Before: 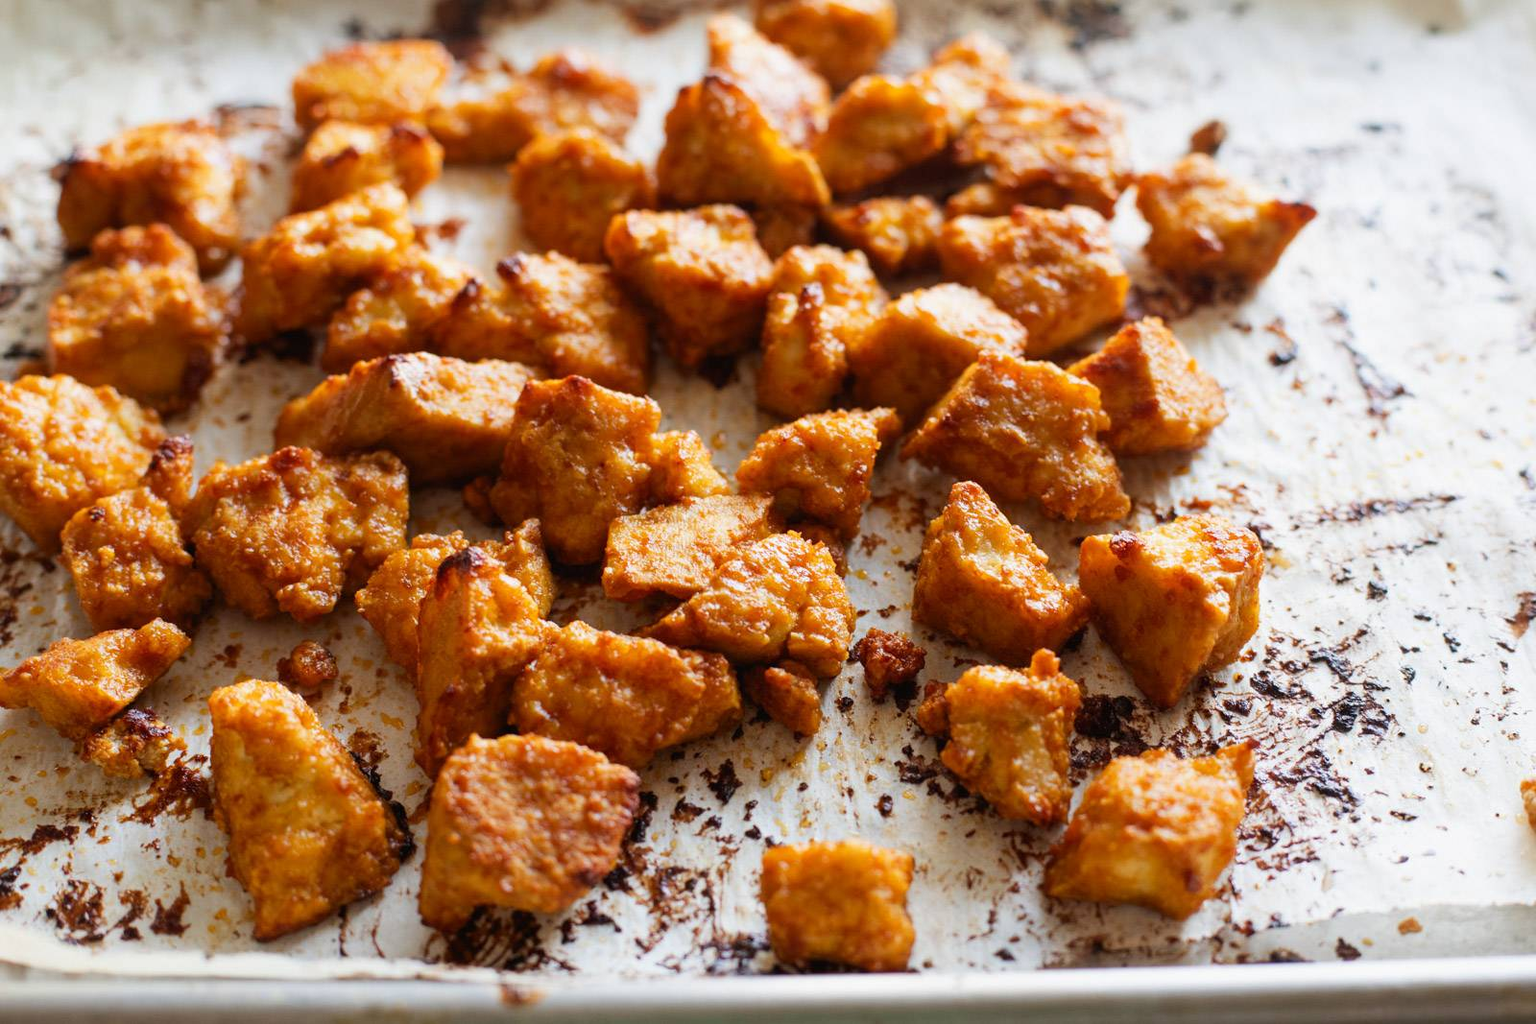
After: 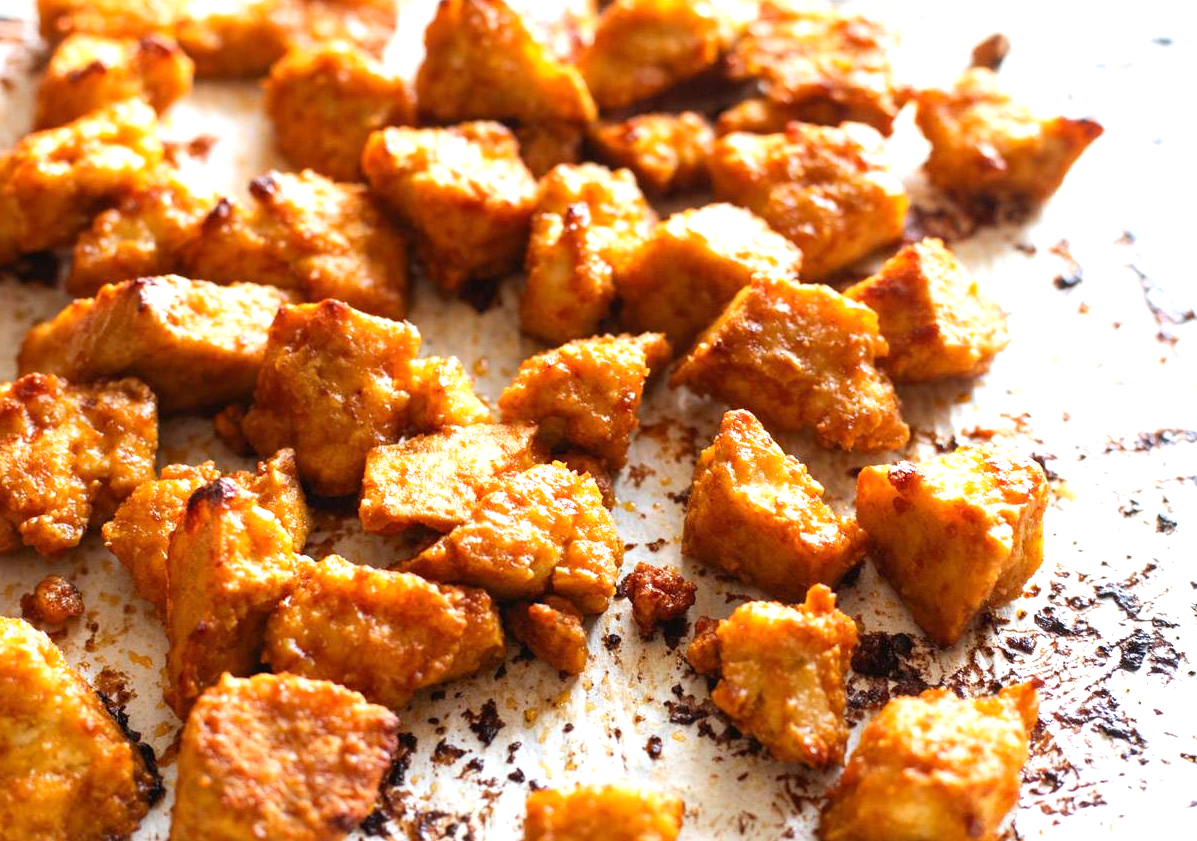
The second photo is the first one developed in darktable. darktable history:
crop: left 16.768%, top 8.653%, right 8.362%, bottom 12.485%
exposure: exposure 0.74 EV, compensate highlight preservation false
